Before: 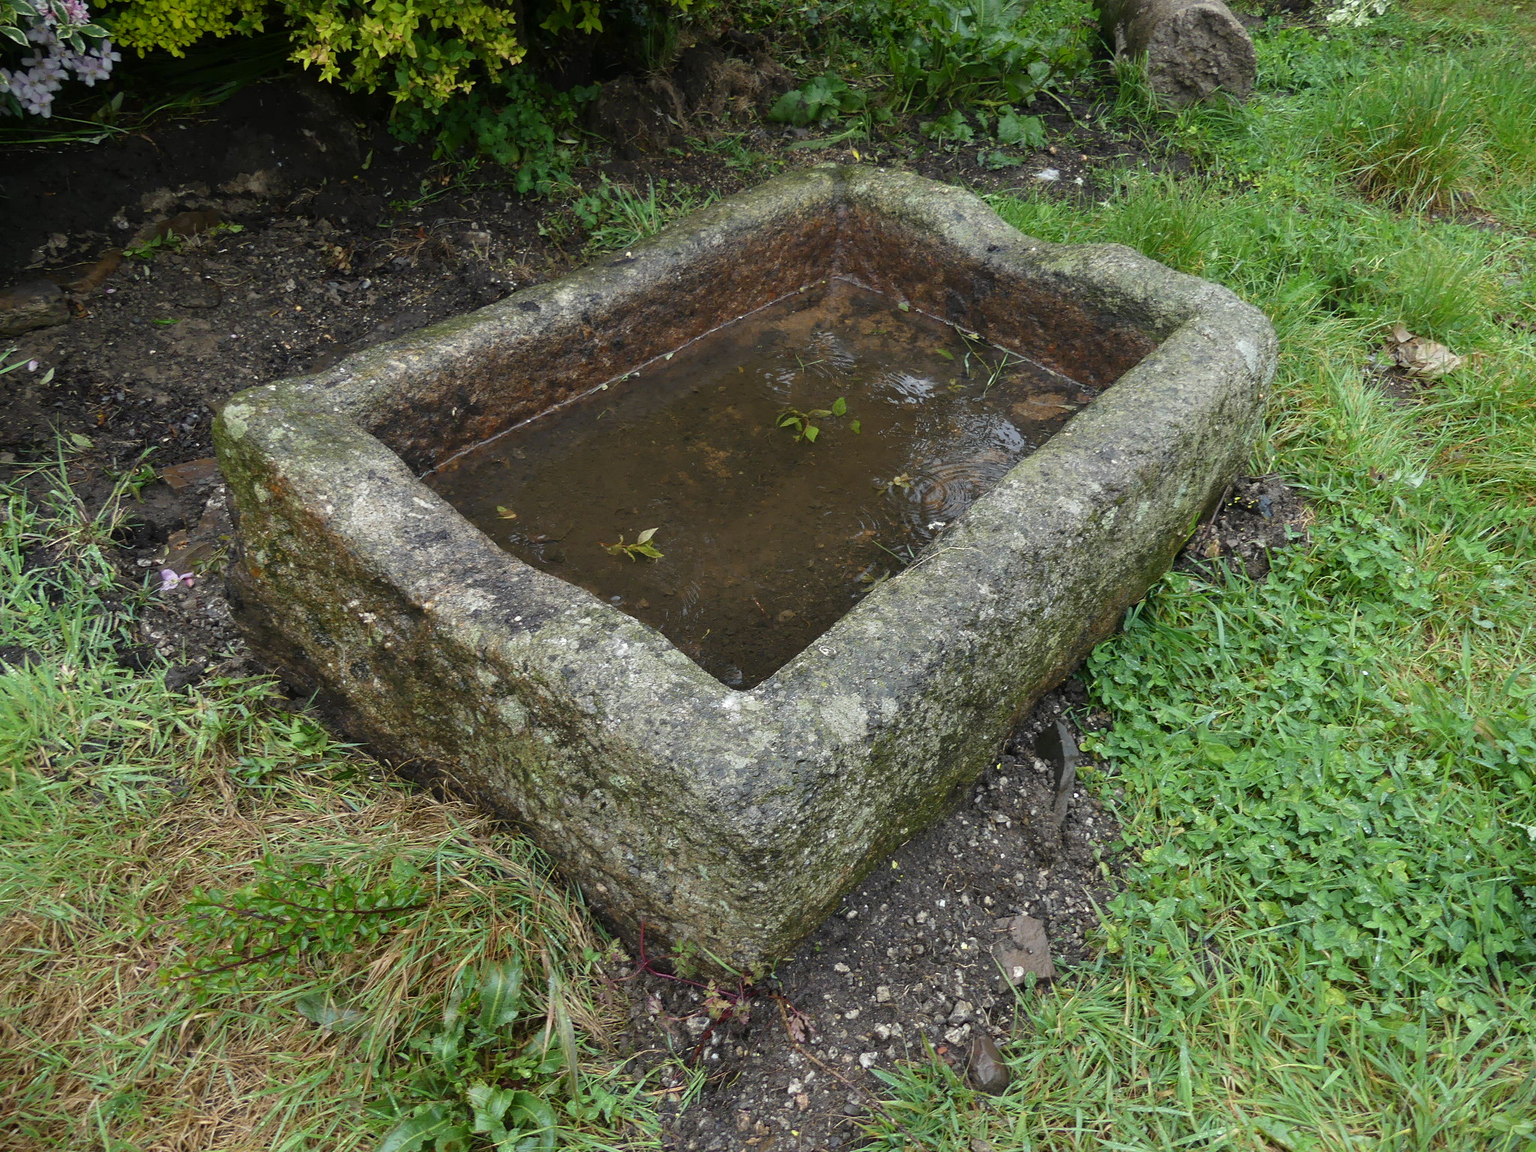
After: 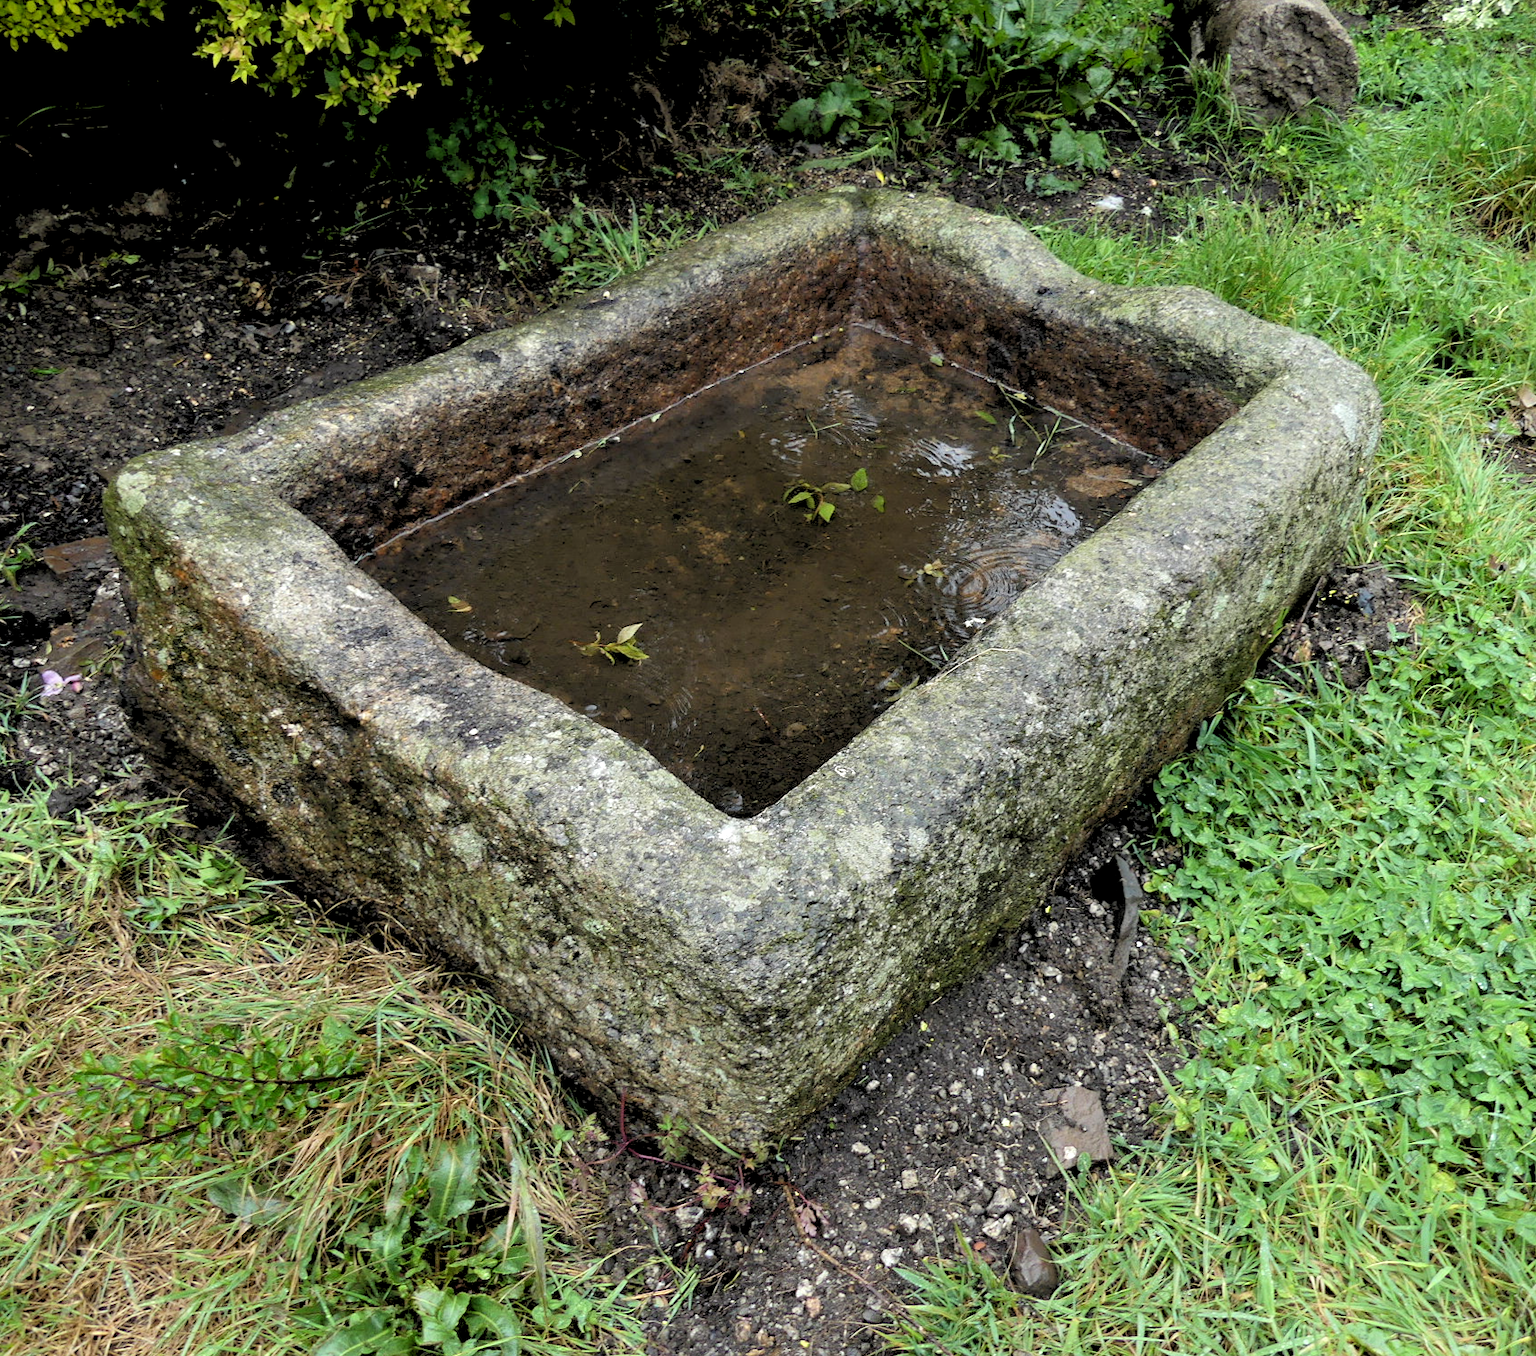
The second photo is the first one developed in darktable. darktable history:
rotate and perspective: rotation 0.174°, lens shift (vertical) 0.013, lens shift (horizontal) 0.019, shear 0.001, automatic cropping original format, crop left 0.007, crop right 0.991, crop top 0.016, crop bottom 0.997
tone equalizer: -8 EV -0.75 EV, -7 EV -0.7 EV, -6 EV -0.6 EV, -5 EV -0.4 EV, -3 EV 0.4 EV, -2 EV 0.6 EV, -1 EV 0.7 EV, +0 EV 0.75 EV, edges refinement/feathering 500, mask exposure compensation -1.57 EV, preserve details no
crop: left 8.026%, right 7.374%
rgb levels: preserve colors sum RGB, levels [[0.038, 0.433, 0.934], [0, 0.5, 1], [0, 0.5, 1]]
exposure: black level correction 0.002, compensate highlight preservation false
